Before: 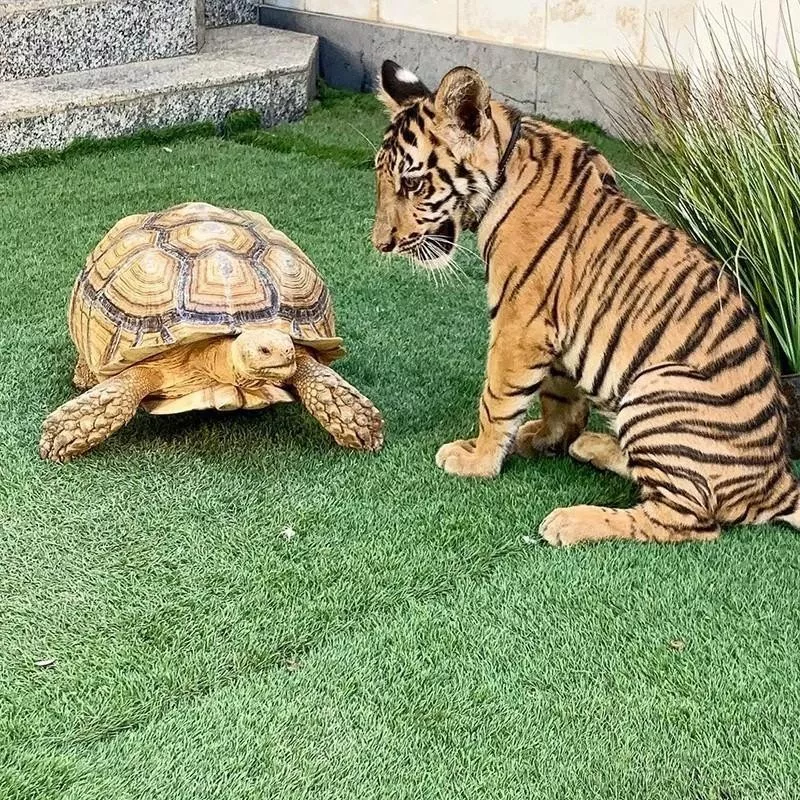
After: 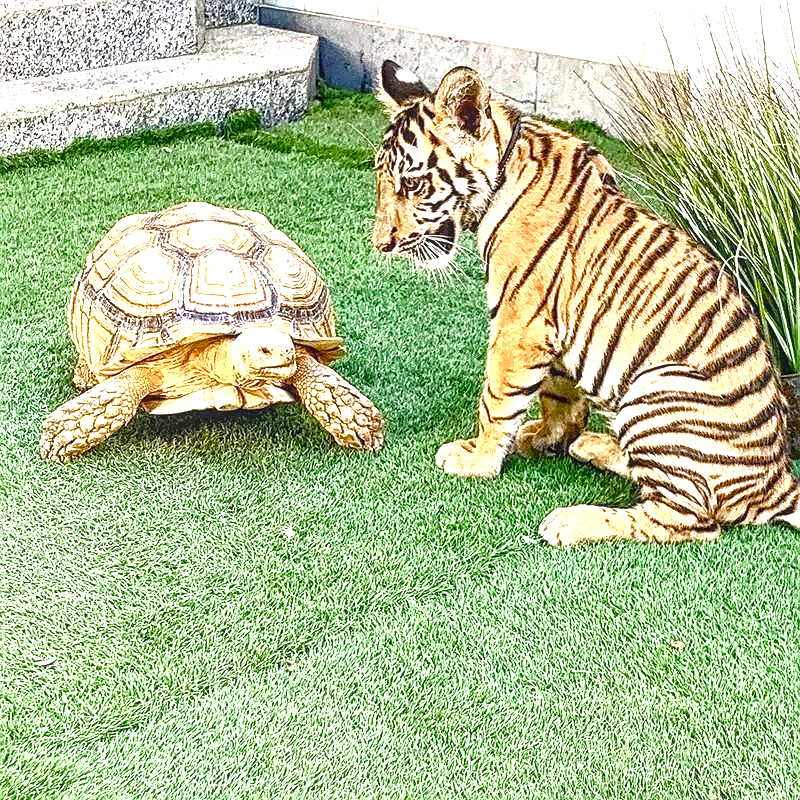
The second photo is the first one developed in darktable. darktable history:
exposure: black level correction -0.002, exposure 1.115 EV, compensate highlight preservation false
color balance rgb: perceptual saturation grading › global saturation 20%, perceptual saturation grading › highlights -25%, perceptual saturation grading › shadows 50%
sharpen: on, module defaults
local contrast: on, module defaults
